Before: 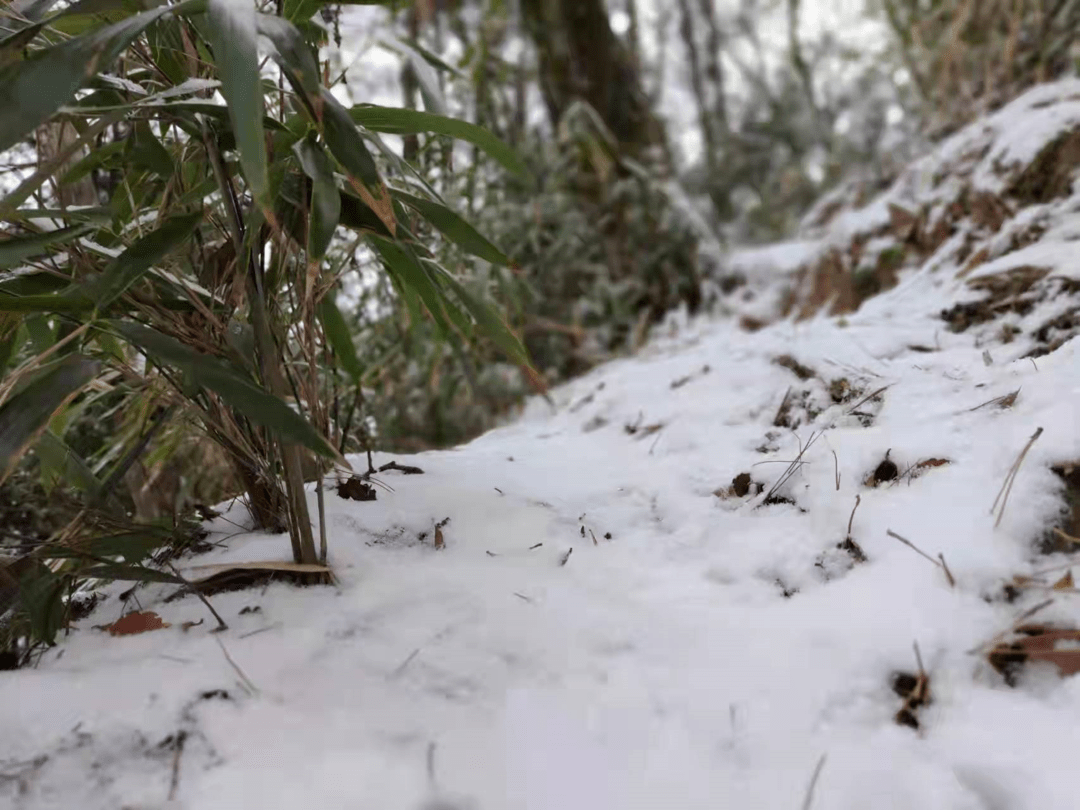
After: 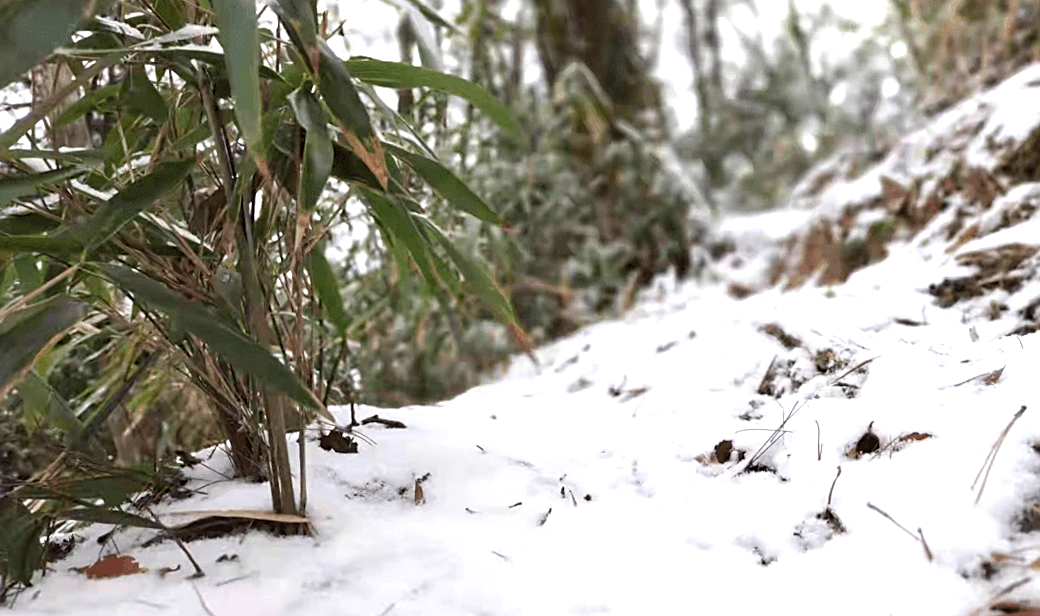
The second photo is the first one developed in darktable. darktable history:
rotate and perspective: rotation 2.17°, automatic cropping off
crop: left 2.737%, top 7.287%, right 3.421%, bottom 20.179%
sharpen: on, module defaults
exposure: black level correction 0, exposure 0.95 EV, compensate exposure bias true, compensate highlight preservation false
